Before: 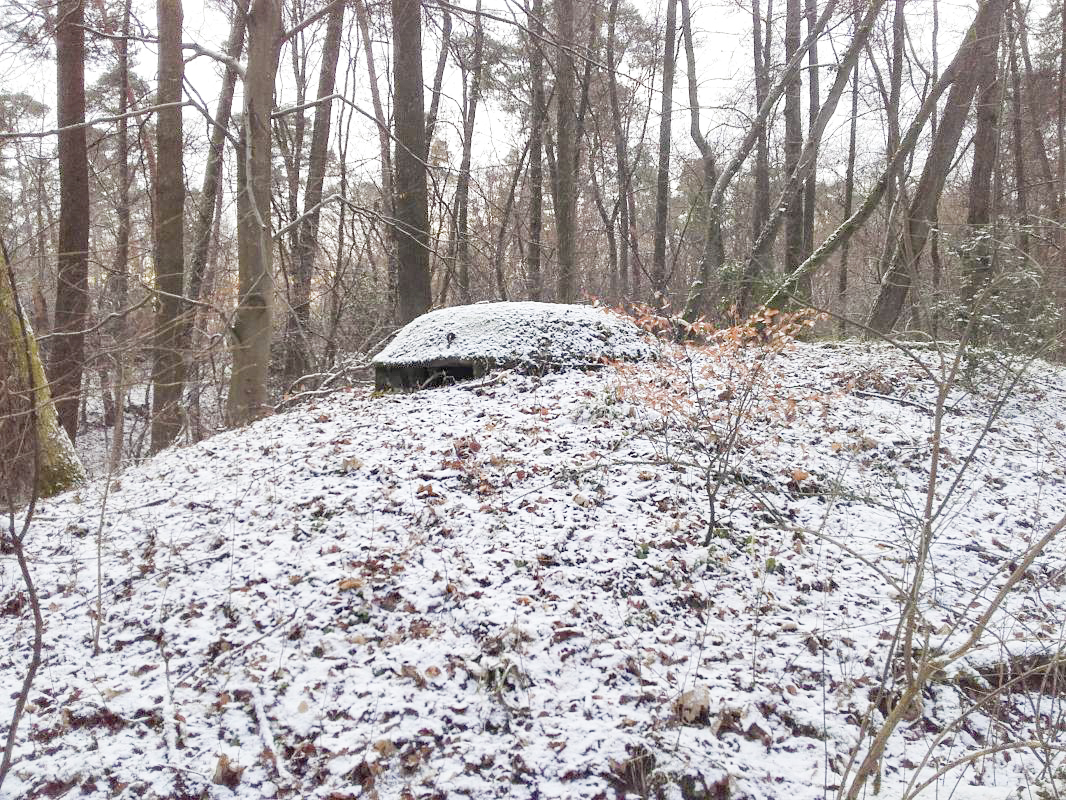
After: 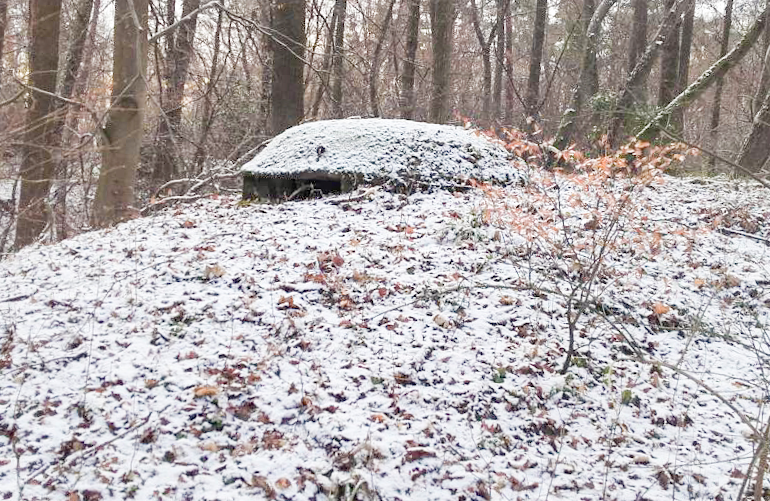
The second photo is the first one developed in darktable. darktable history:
crop and rotate: angle -3.37°, left 9.79%, top 20.73%, right 12.42%, bottom 11.82%
color zones: curves: ch0 [(0, 0.558) (0.143, 0.559) (0.286, 0.529) (0.429, 0.505) (0.571, 0.5) (0.714, 0.5) (0.857, 0.5) (1, 0.558)]; ch1 [(0, 0.469) (0.01, 0.469) (0.12, 0.446) (0.248, 0.469) (0.5, 0.5) (0.748, 0.5) (0.99, 0.469) (1, 0.469)]
